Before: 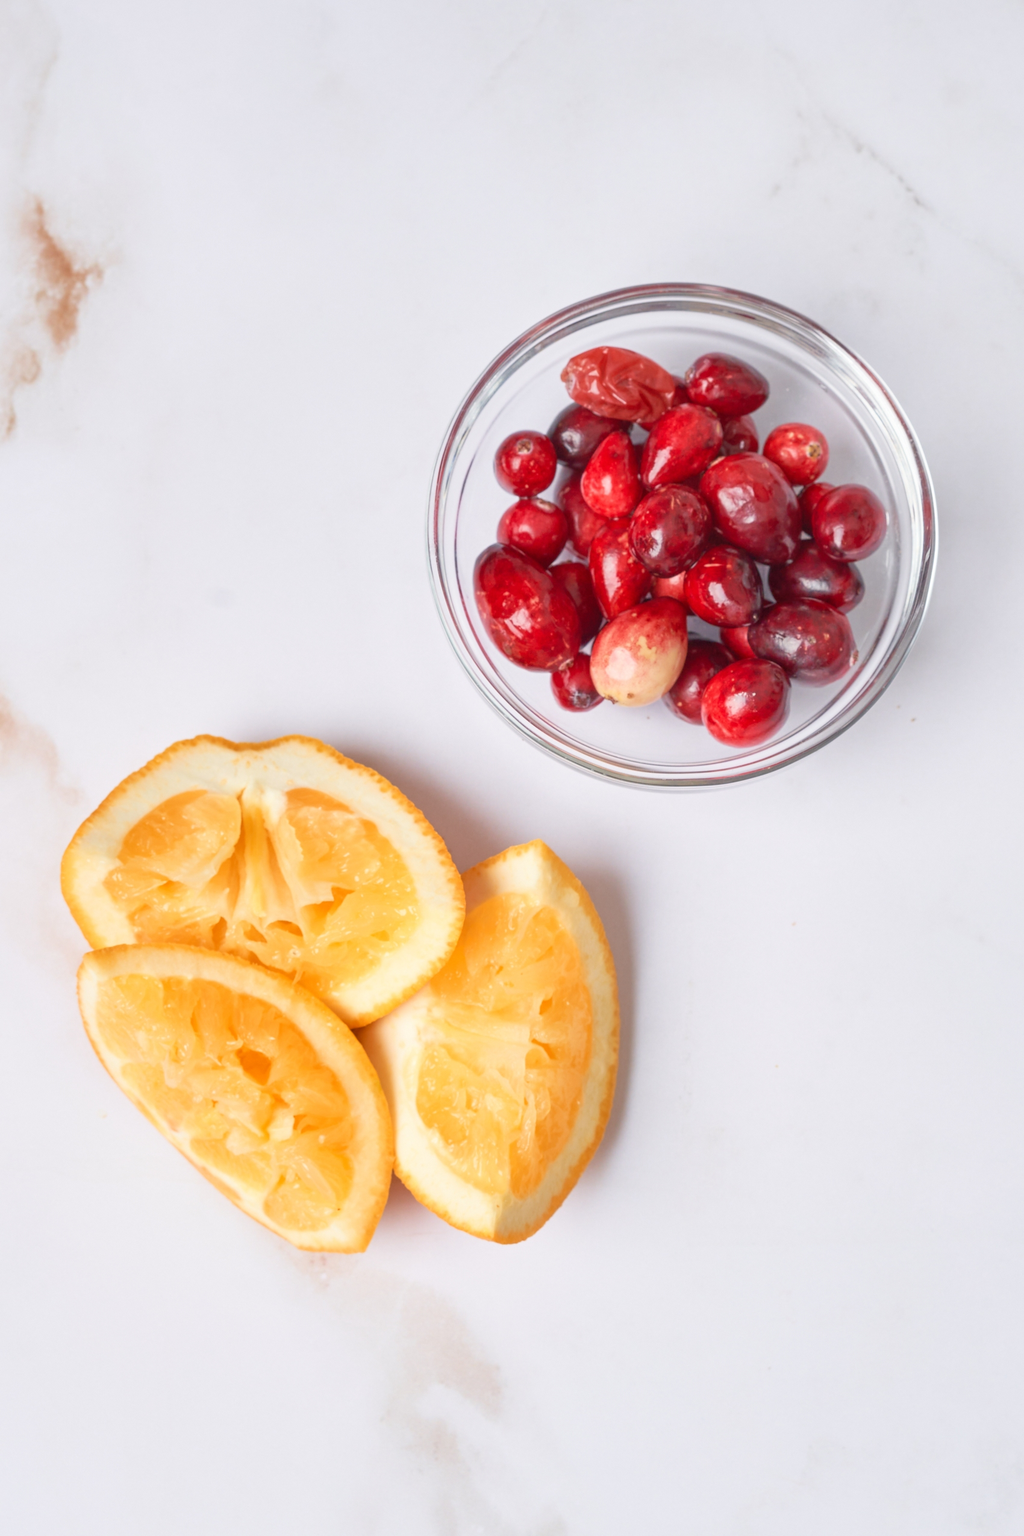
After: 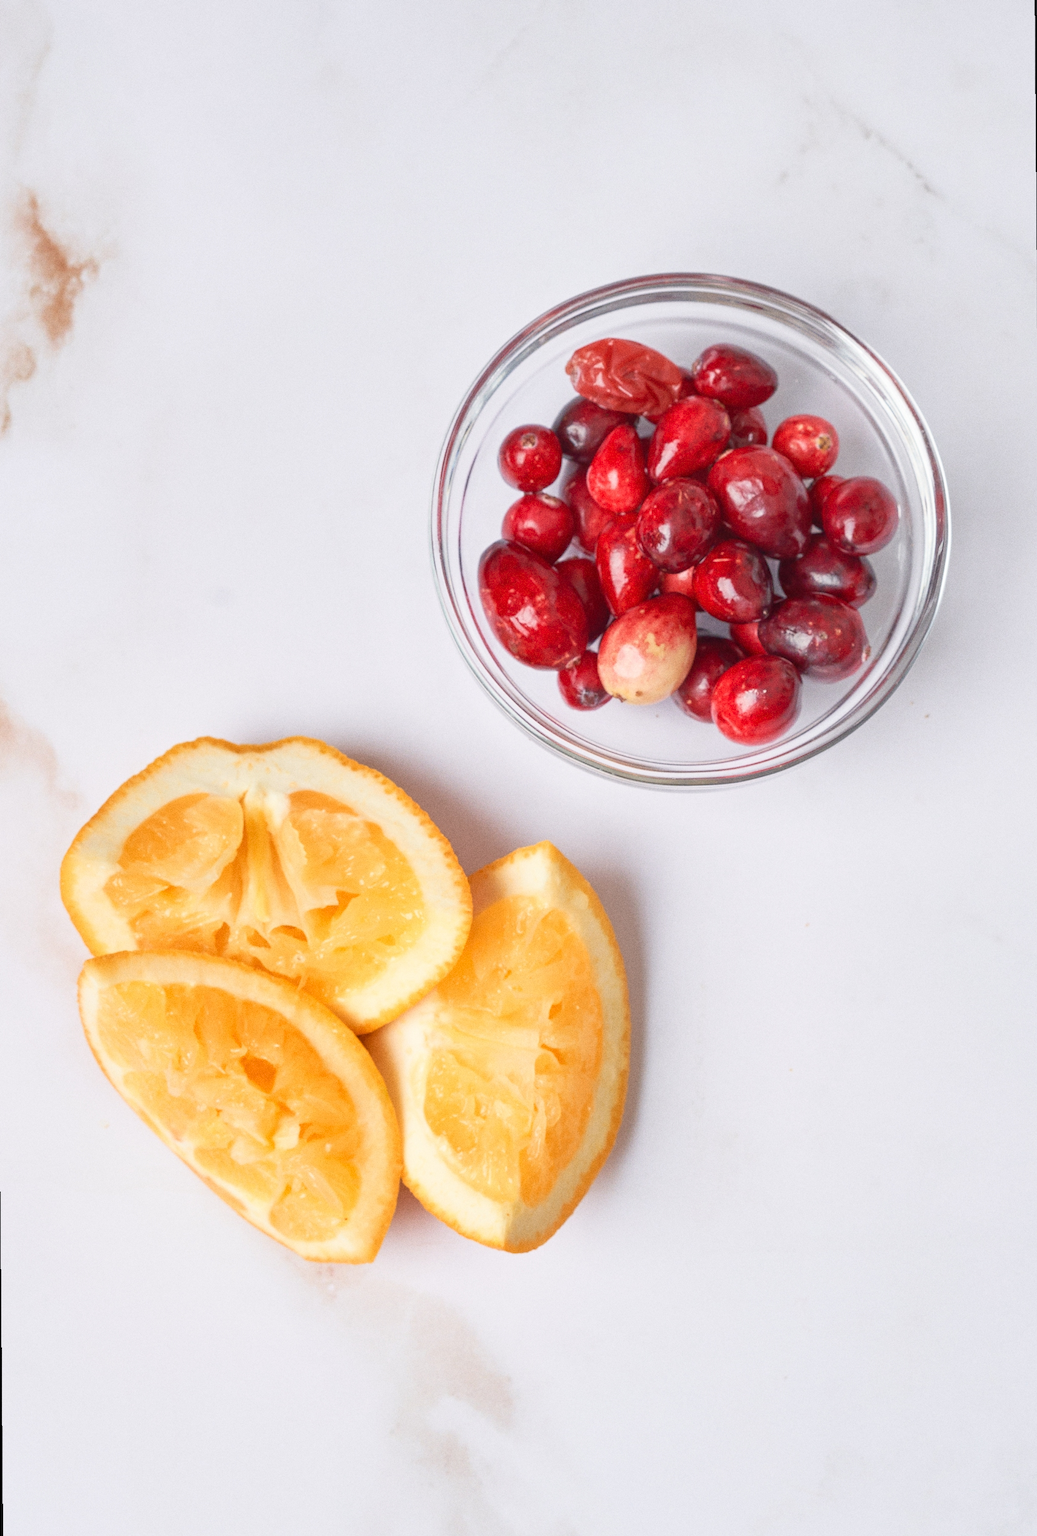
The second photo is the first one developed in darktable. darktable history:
rotate and perspective: rotation -0.45°, automatic cropping original format, crop left 0.008, crop right 0.992, crop top 0.012, crop bottom 0.988
grain: coarseness 0.47 ISO
